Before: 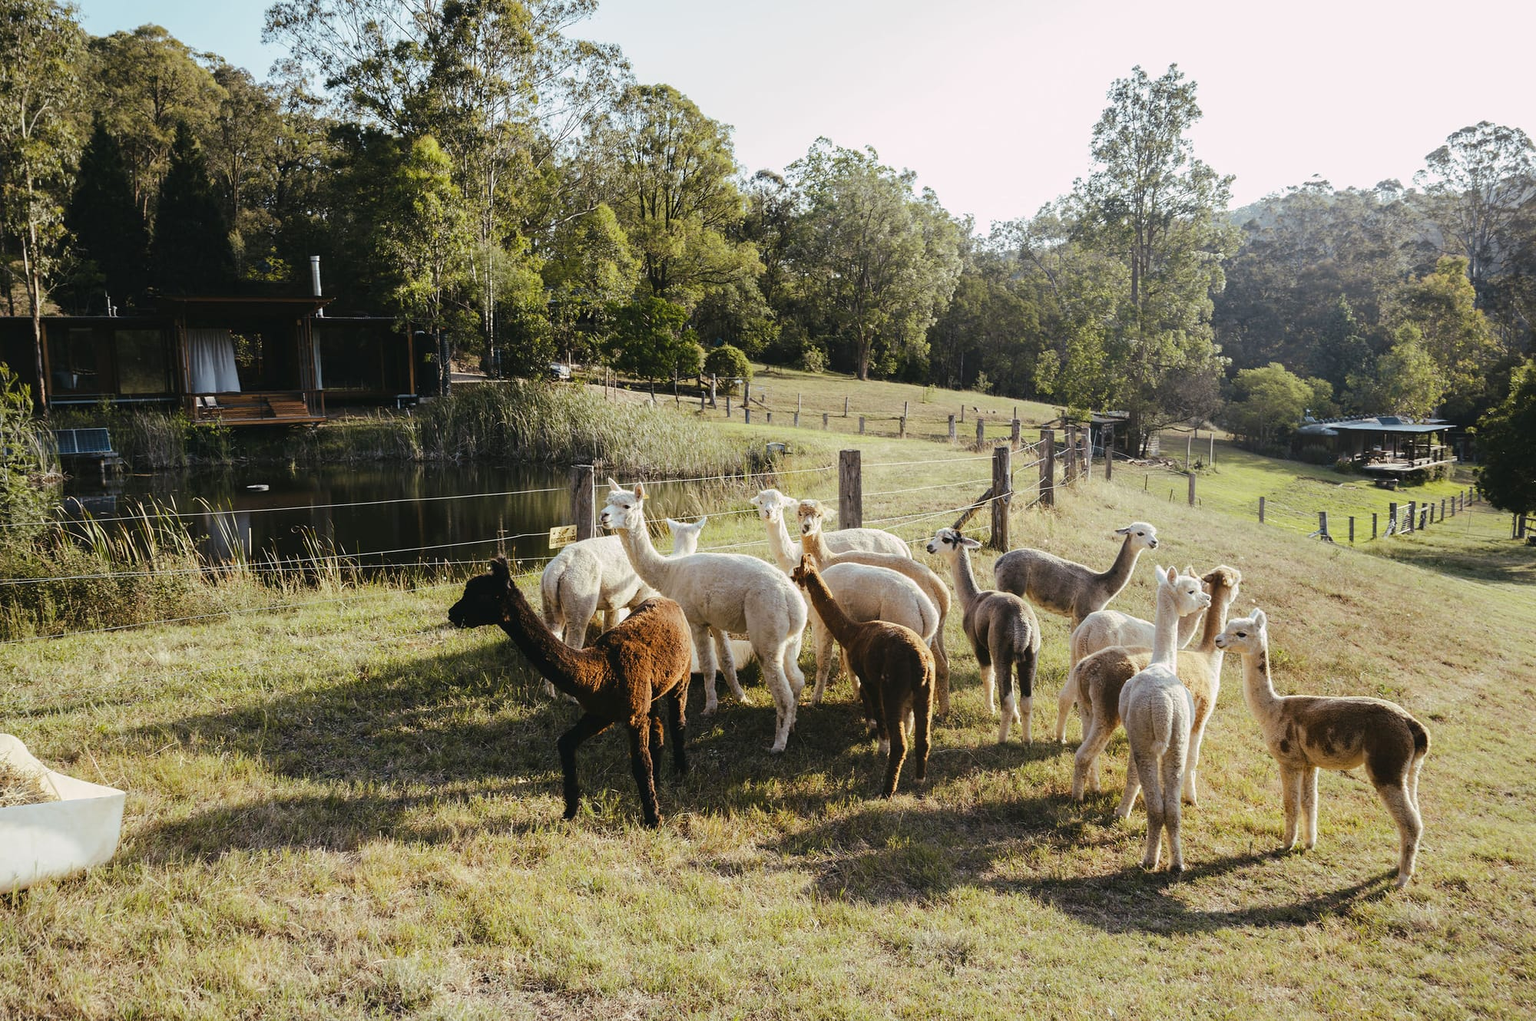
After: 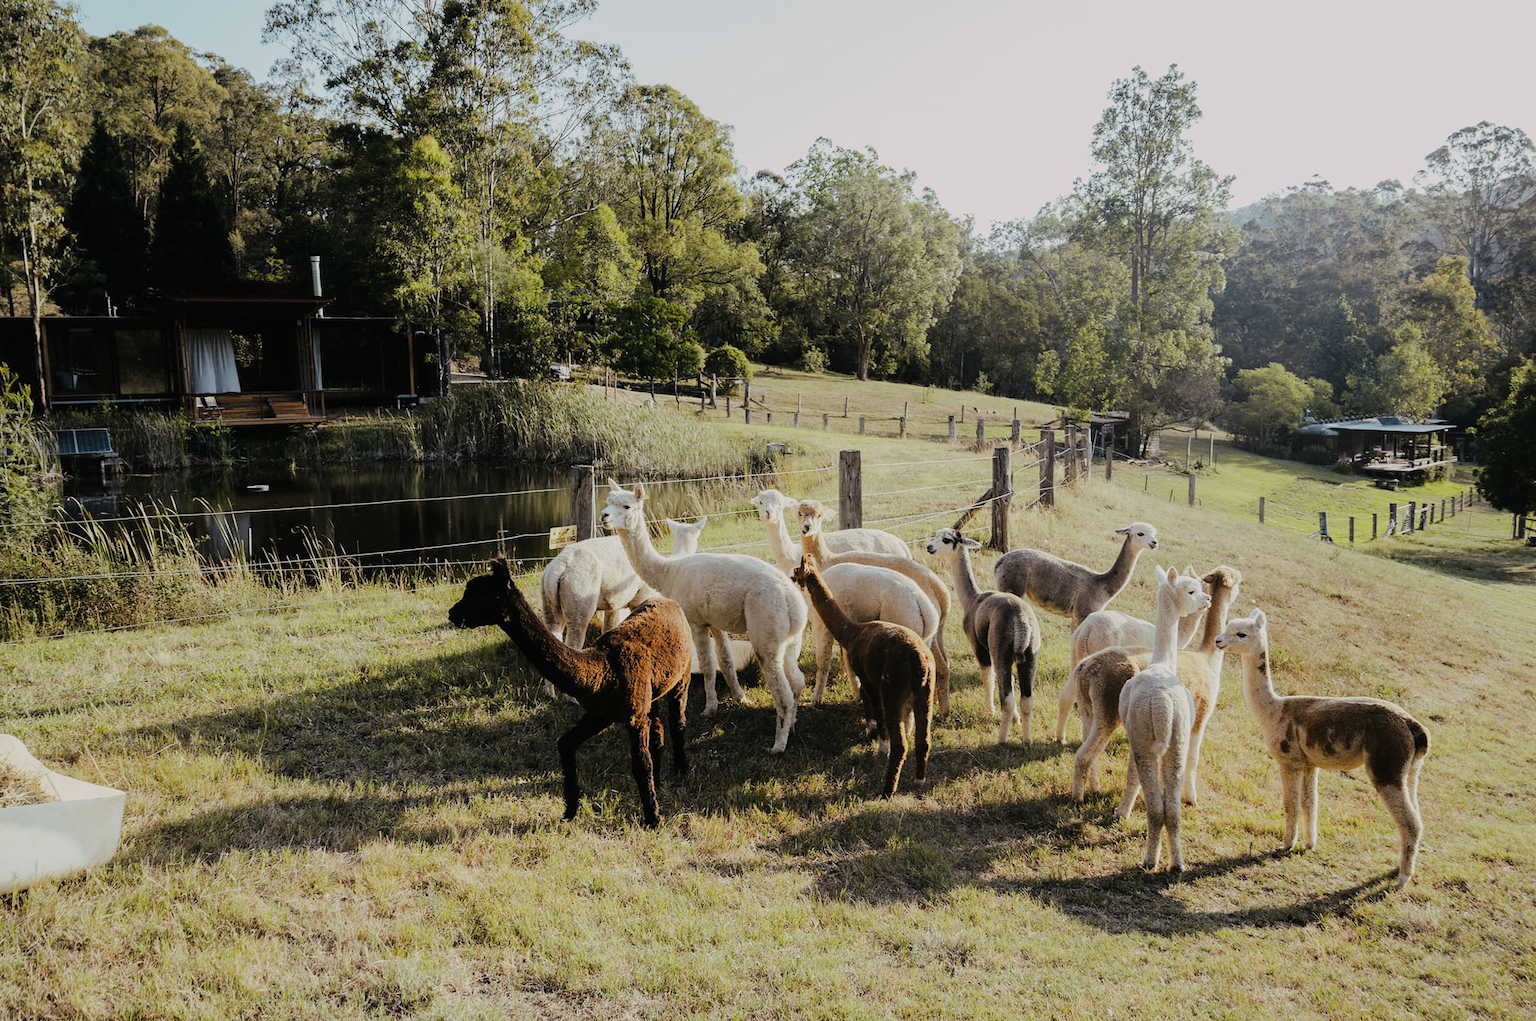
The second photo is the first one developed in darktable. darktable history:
filmic rgb: black relative exposure -7.96 EV, white relative exposure 4.02 EV, hardness 4.2
